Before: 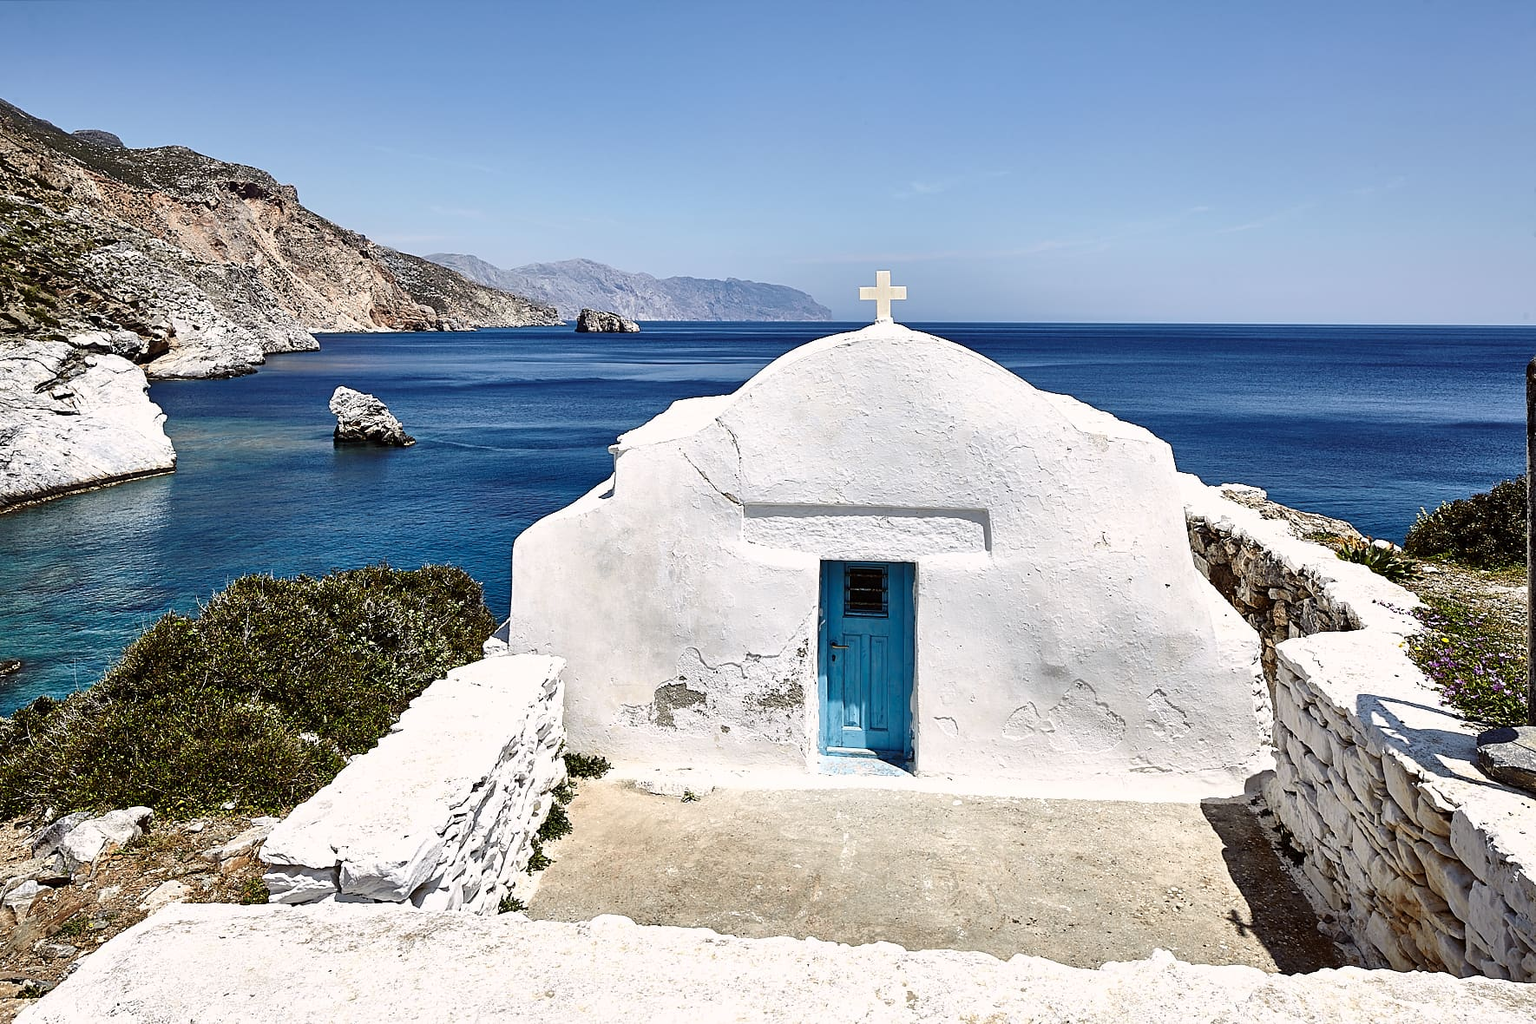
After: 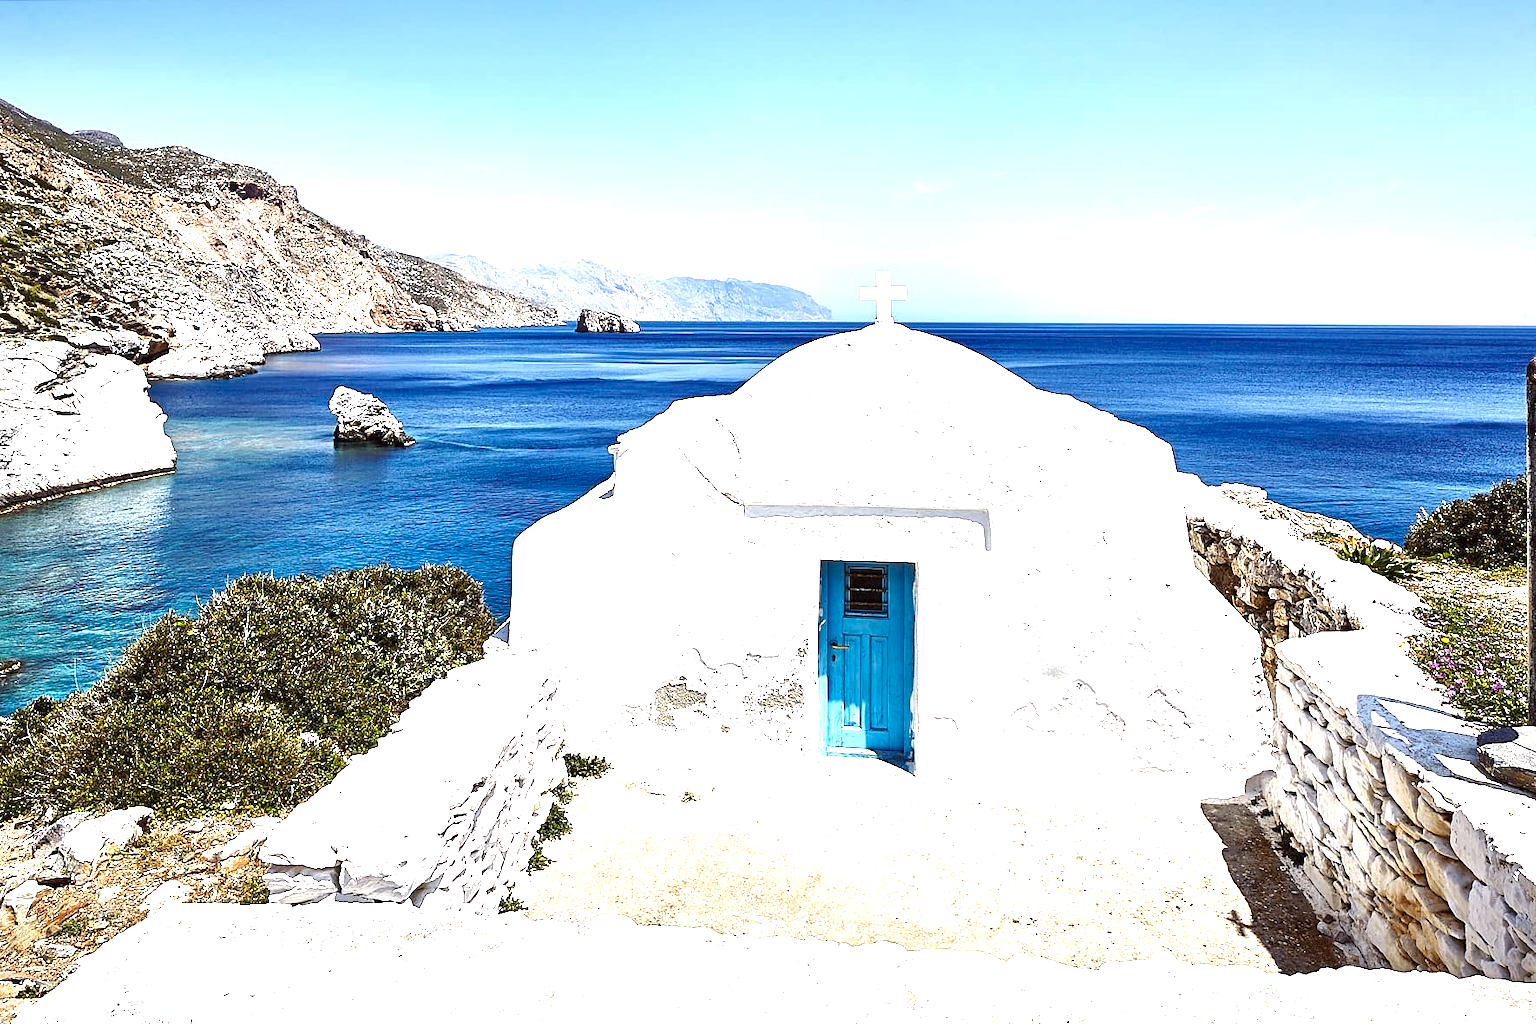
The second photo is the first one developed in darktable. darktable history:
exposure: black level correction 0, exposure 1.5 EV, compensate exposure bias true, compensate highlight preservation false
color balance rgb: perceptual saturation grading › global saturation 8.89%, saturation formula JzAzBz (2021)
